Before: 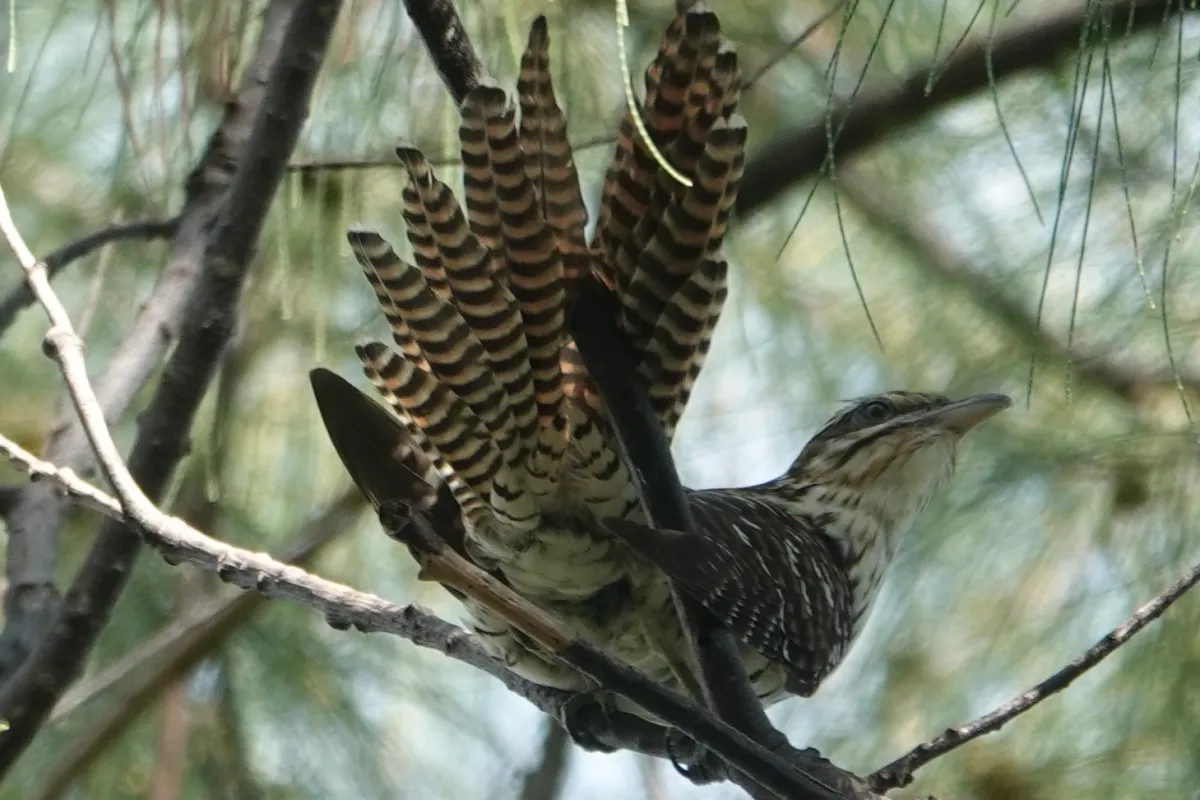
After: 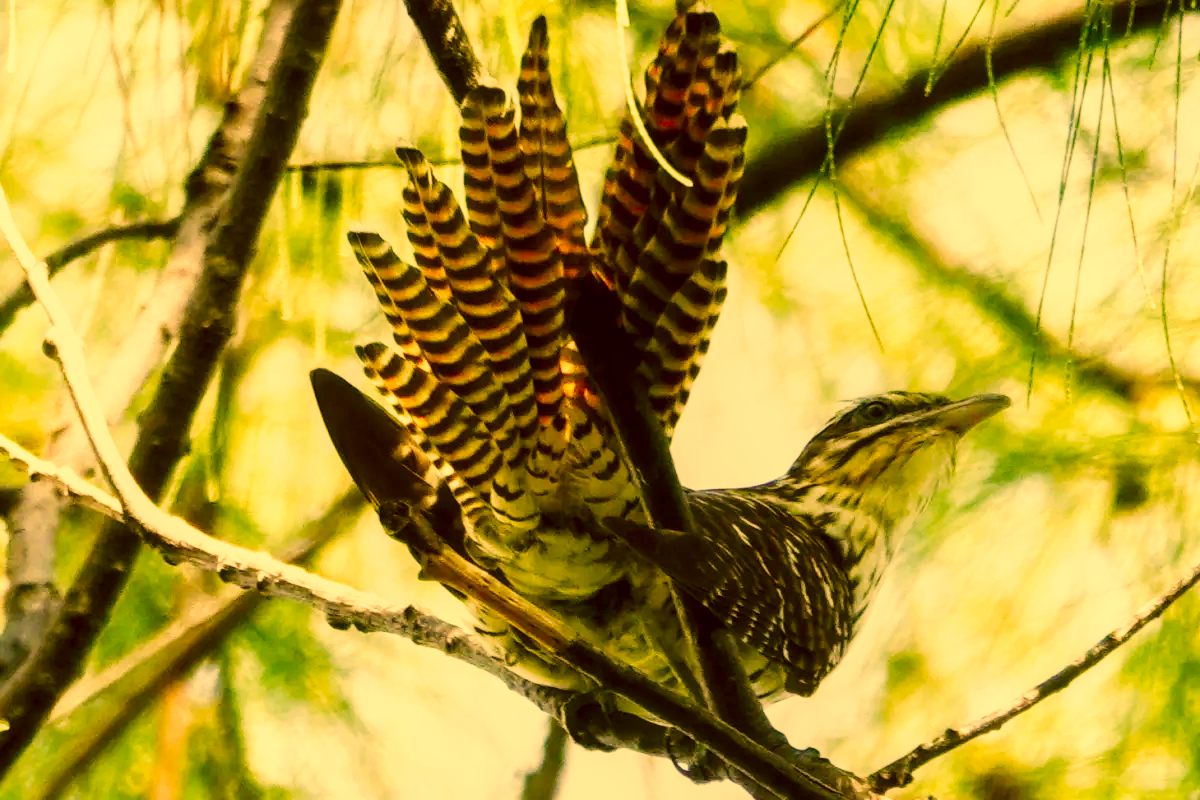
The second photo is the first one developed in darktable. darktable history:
haze removal: strength -0.1, adaptive false
base curve: curves: ch0 [(0, 0) (0.007, 0.004) (0.027, 0.03) (0.046, 0.07) (0.207, 0.54) (0.442, 0.872) (0.673, 0.972) (1, 1)], preserve colors none
local contrast: shadows 94%
color correction: highlights a* 10.44, highlights b* 30.04, shadows a* 2.73, shadows b* 17.51, saturation 1.72
